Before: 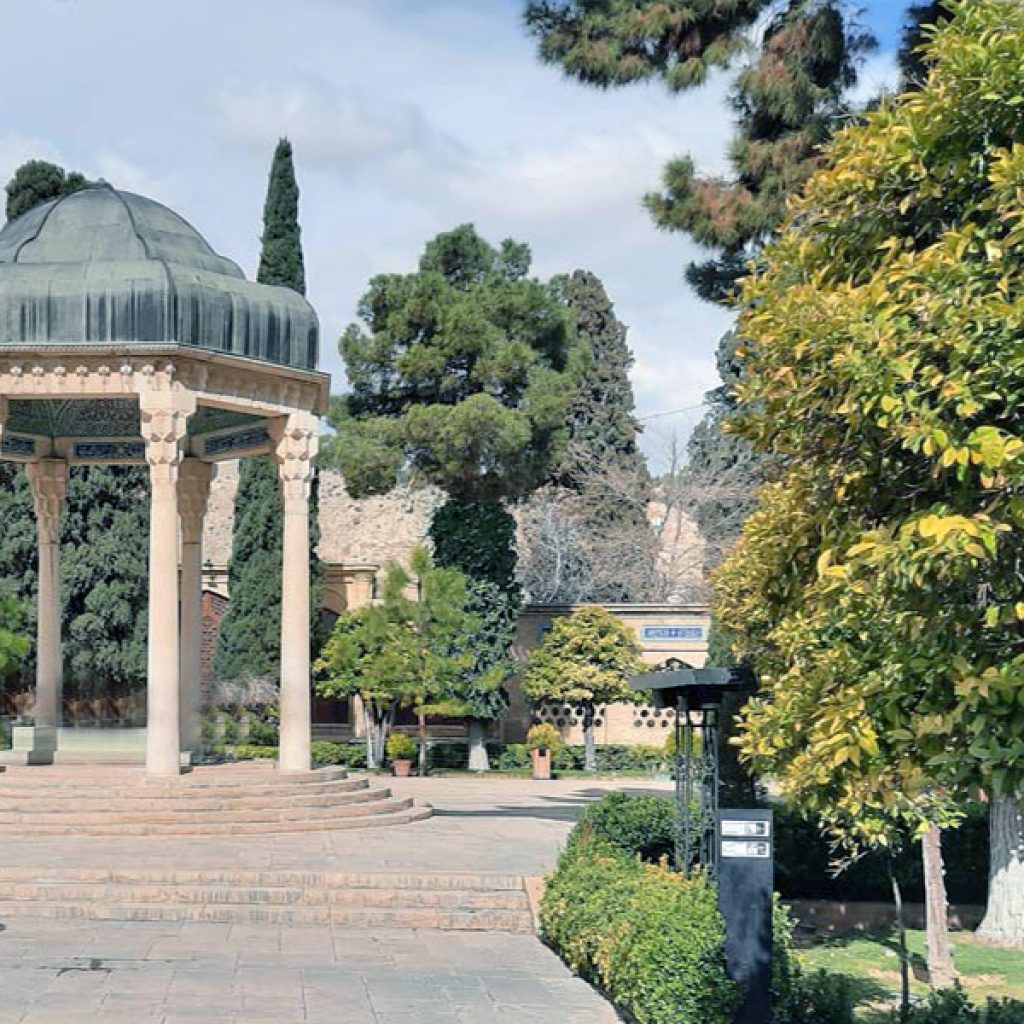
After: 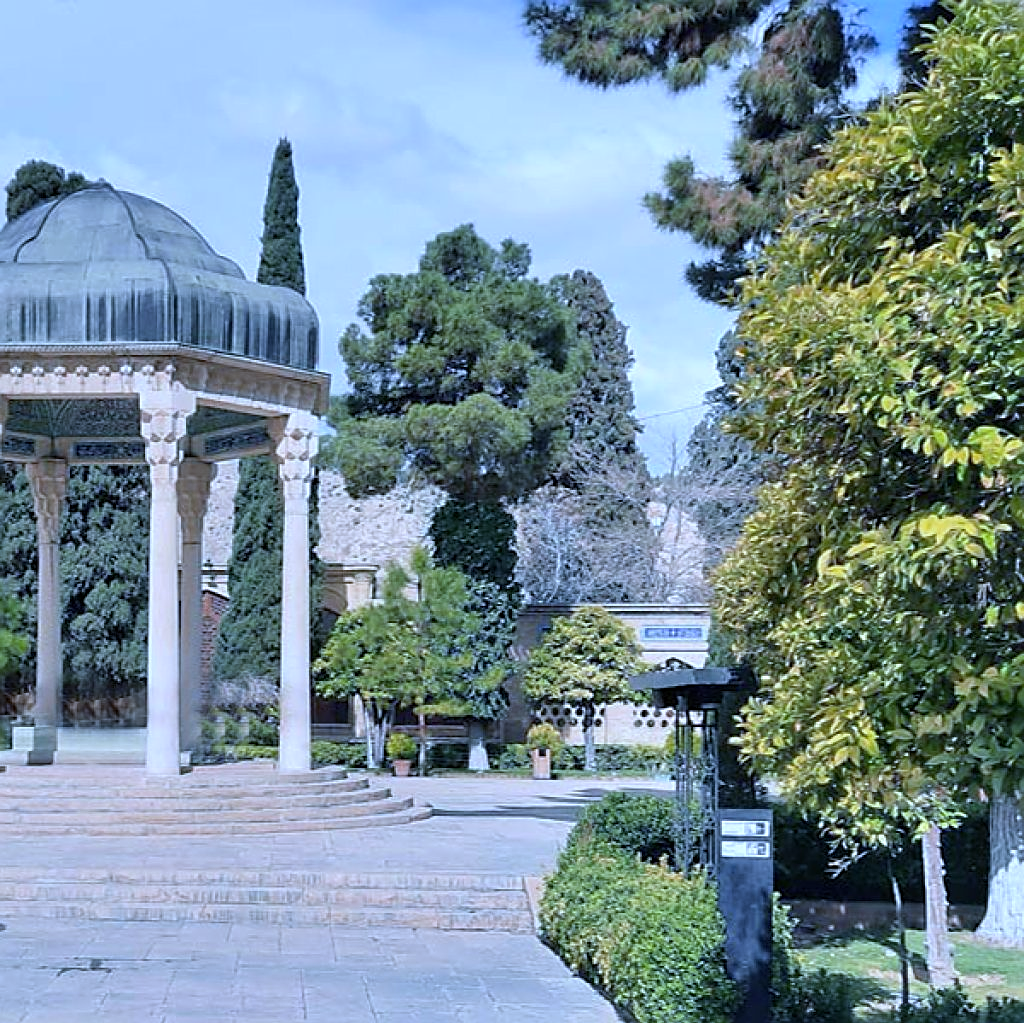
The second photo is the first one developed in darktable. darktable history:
crop: bottom 0.071%
sharpen: on, module defaults
white balance: red 0.871, blue 1.249
tone curve: curves: ch0 [(0, 0) (0.003, 0.003) (0.011, 0.011) (0.025, 0.025) (0.044, 0.044) (0.069, 0.069) (0.1, 0.099) (0.136, 0.135) (0.177, 0.176) (0.224, 0.223) (0.277, 0.275) (0.335, 0.333) (0.399, 0.396) (0.468, 0.465) (0.543, 0.545) (0.623, 0.625) (0.709, 0.71) (0.801, 0.801) (0.898, 0.898) (1, 1)], preserve colors none
